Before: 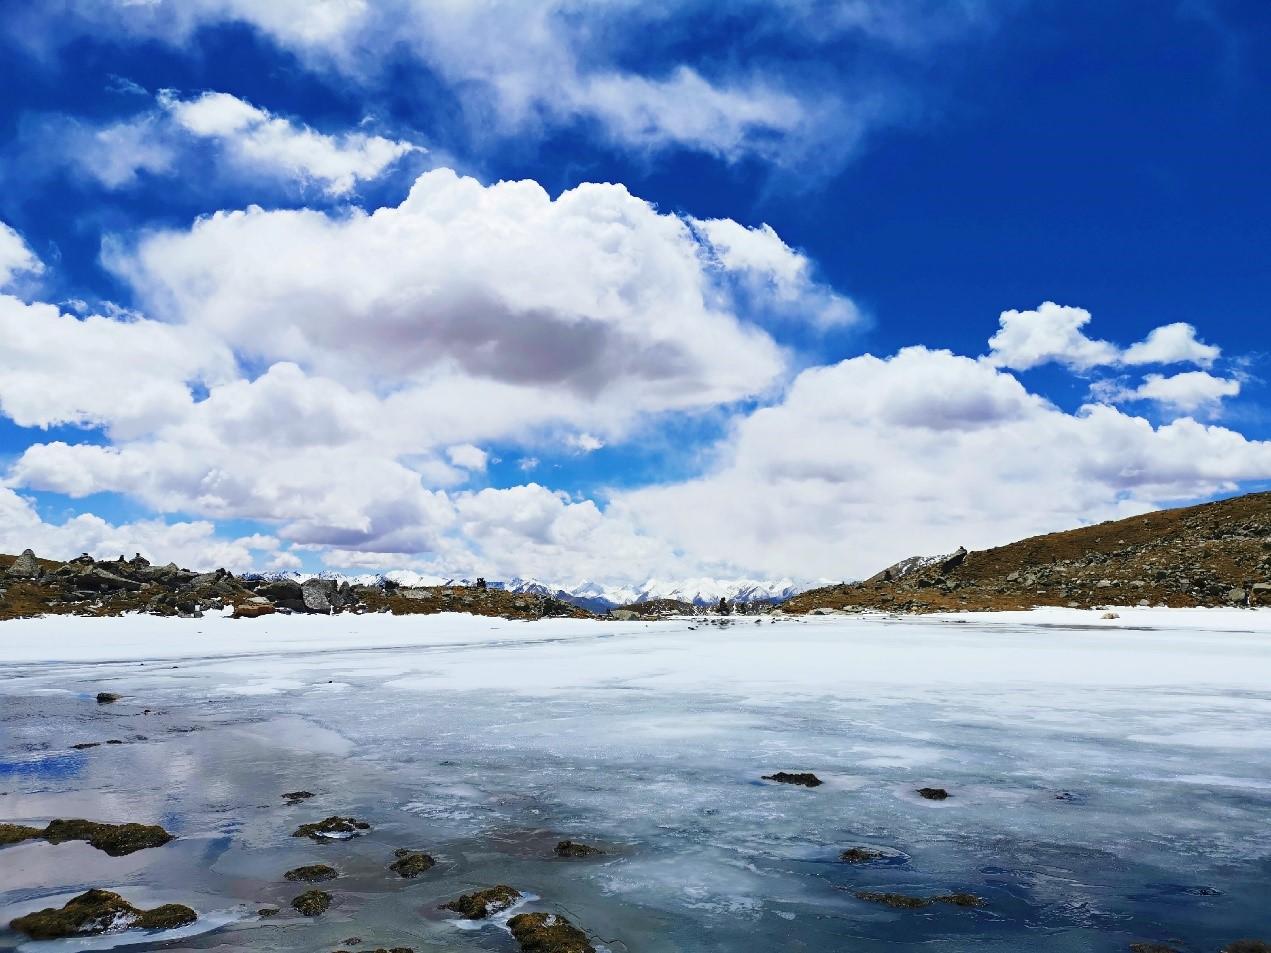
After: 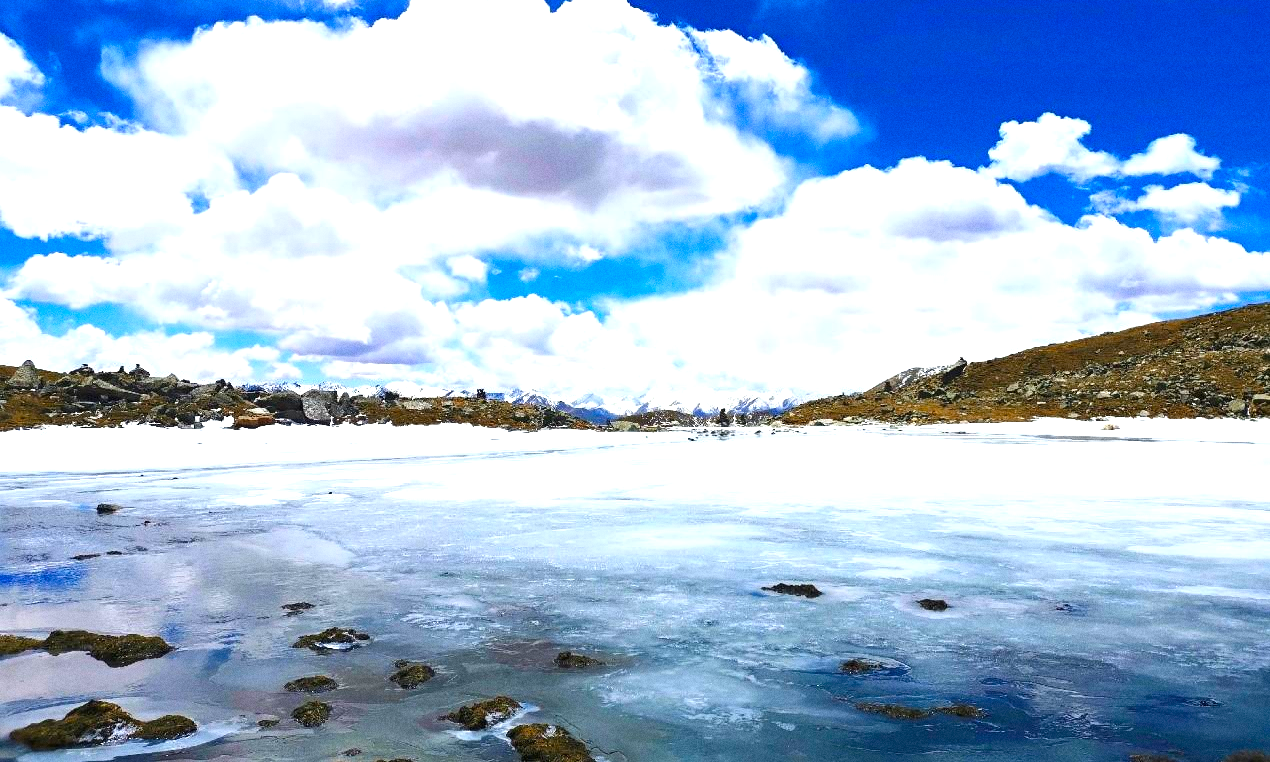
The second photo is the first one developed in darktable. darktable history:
exposure: black level correction 0, exposure 0.7 EV, compensate exposure bias true, compensate highlight preservation false
color balance rgb: perceptual saturation grading › global saturation 20%, global vibrance 20%
grain: on, module defaults
crop and rotate: top 19.998%
